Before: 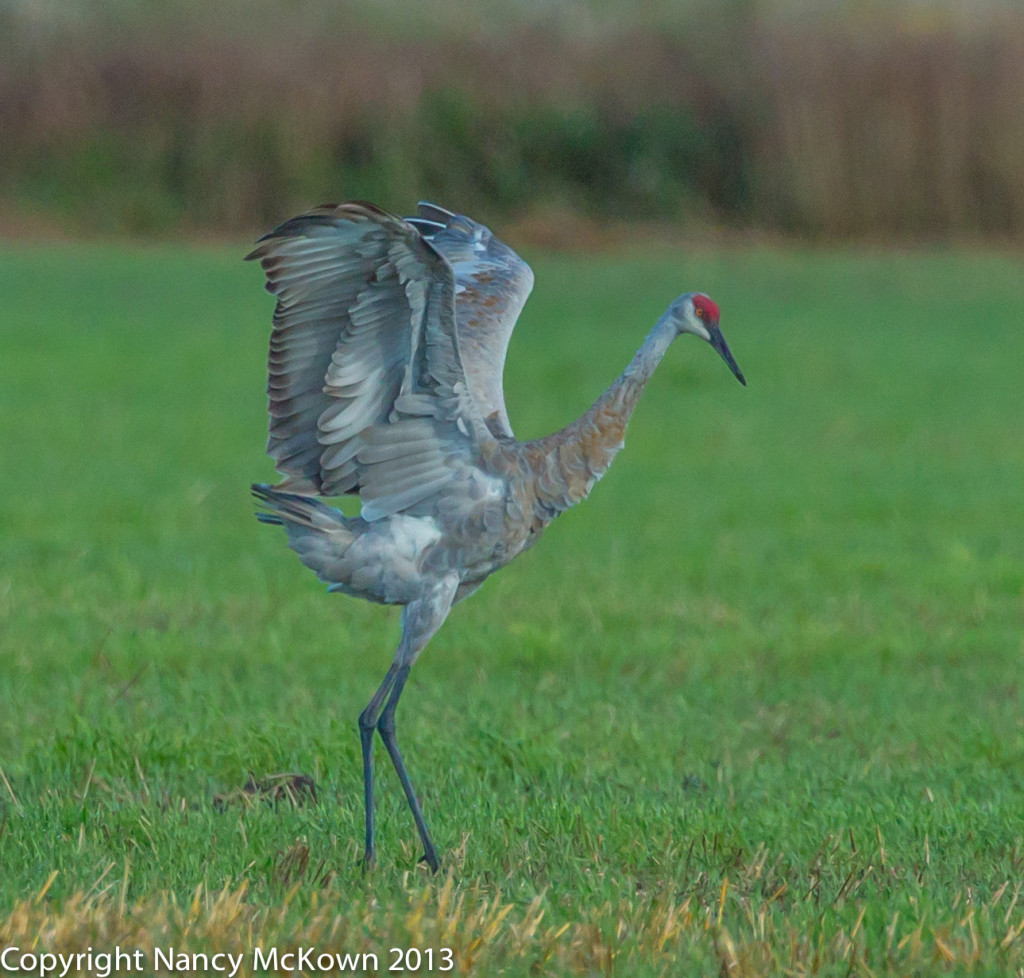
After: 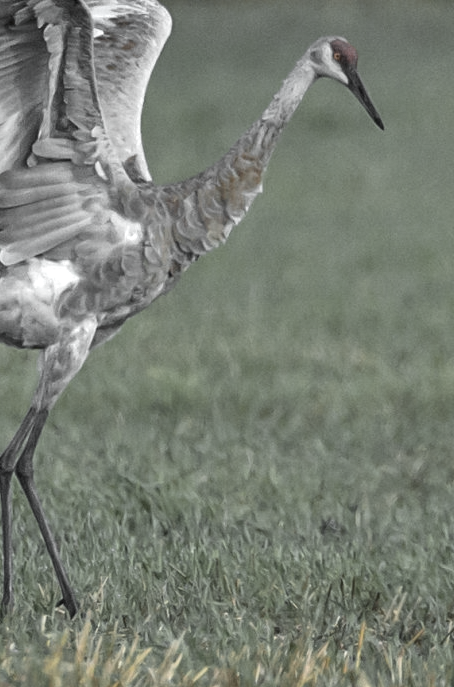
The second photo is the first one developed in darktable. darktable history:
color zones: curves: ch0 [(0, 0.613) (0.01, 0.613) (0.245, 0.448) (0.498, 0.529) (0.642, 0.665) (0.879, 0.777) (0.99, 0.613)]; ch1 [(0, 0.035) (0.121, 0.189) (0.259, 0.197) (0.415, 0.061) (0.589, 0.022) (0.732, 0.022) (0.857, 0.026) (0.991, 0.053)]
crop: left 35.432%, top 26.233%, right 20.145%, bottom 3.432%
haze removal: compatibility mode true, adaptive false
tone equalizer: -8 EV -0.75 EV, -7 EV -0.7 EV, -6 EV -0.6 EV, -5 EV -0.4 EV, -3 EV 0.4 EV, -2 EV 0.6 EV, -1 EV 0.7 EV, +0 EV 0.75 EV, edges refinement/feathering 500, mask exposure compensation -1.57 EV, preserve details no
